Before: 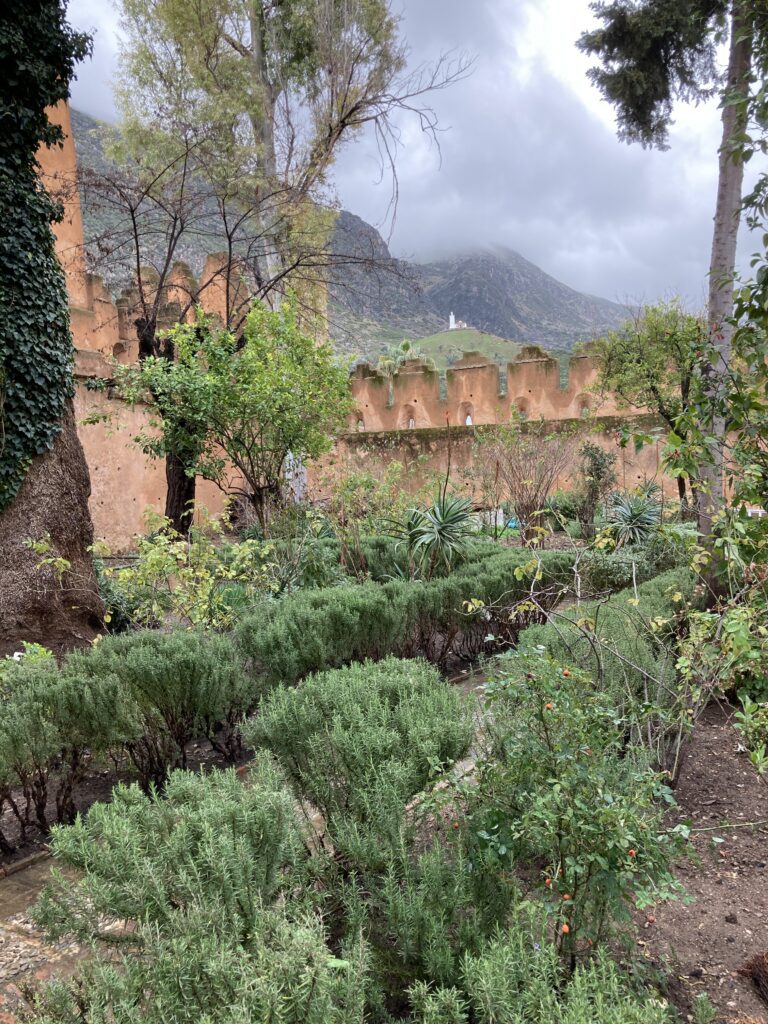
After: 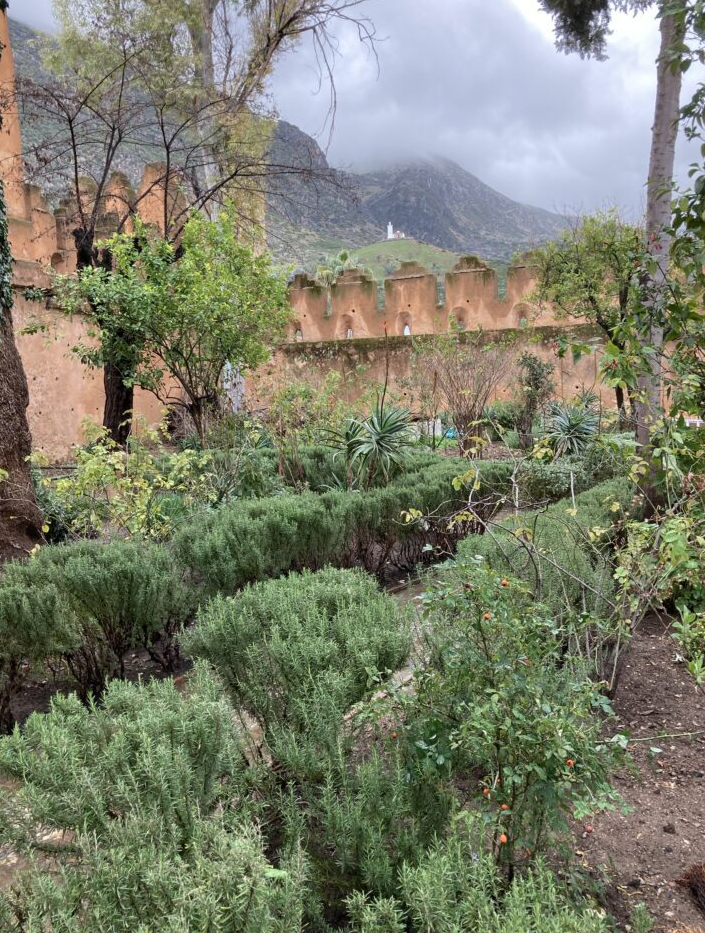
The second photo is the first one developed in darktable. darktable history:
crop and rotate: left 8.092%, top 8.811%
